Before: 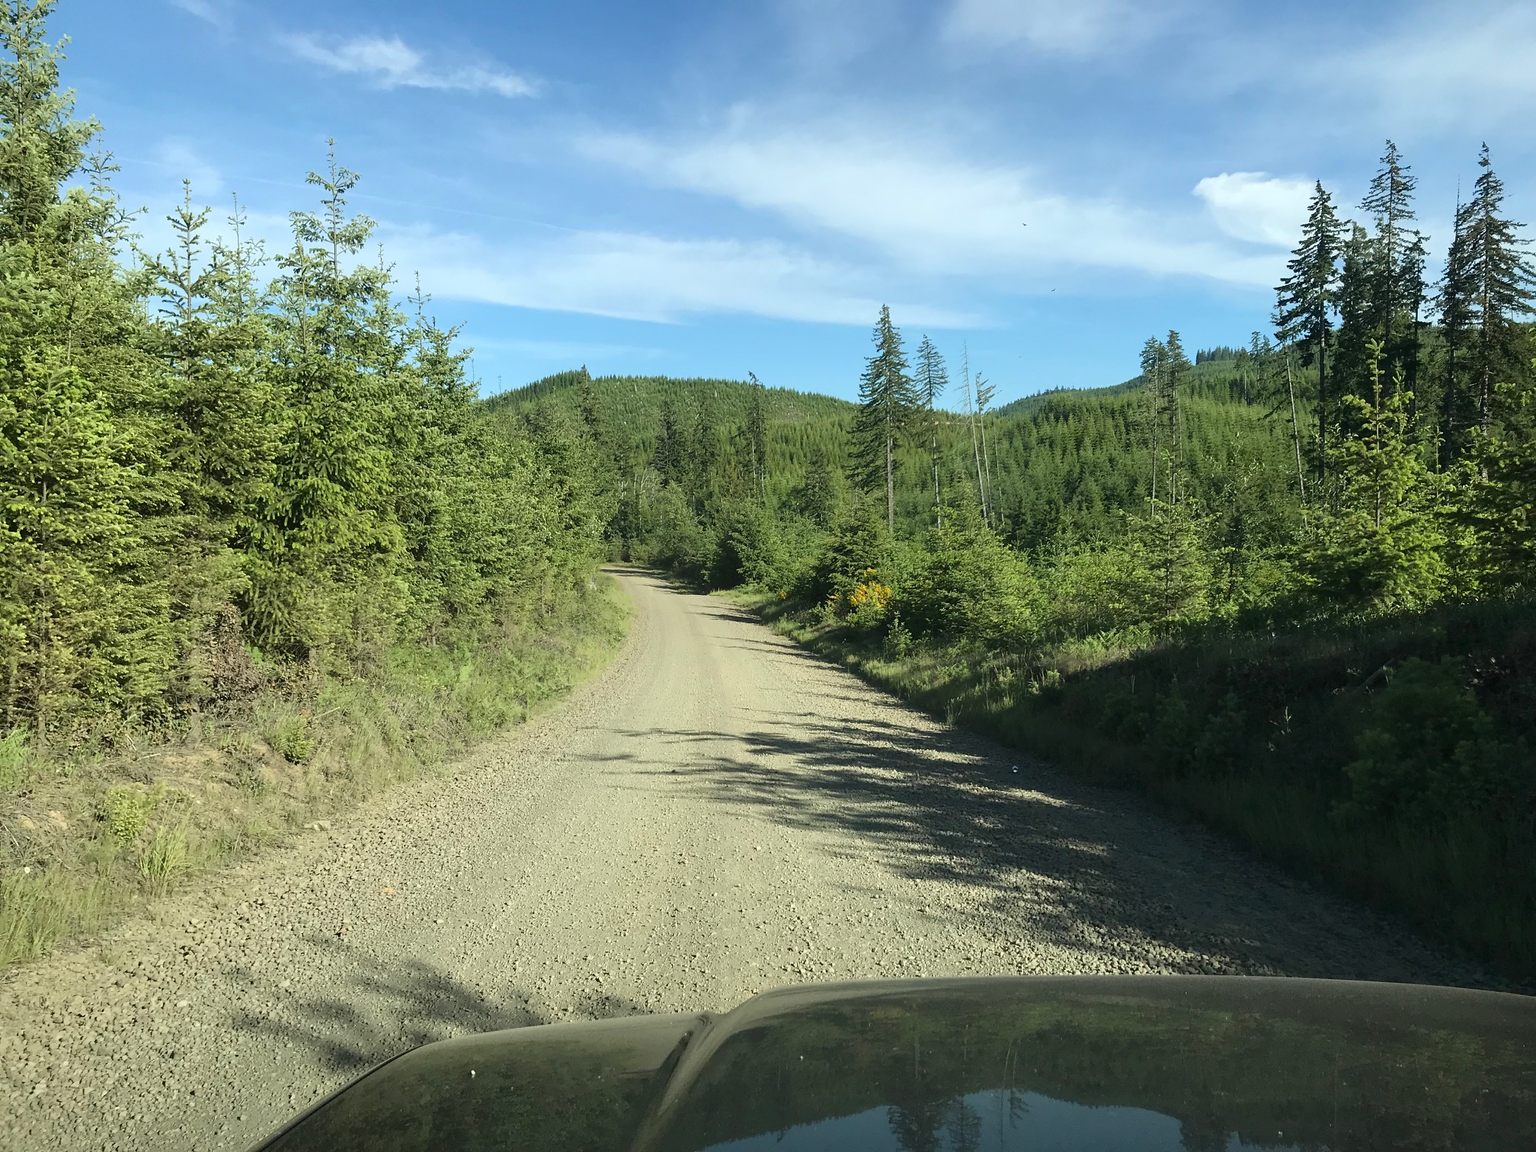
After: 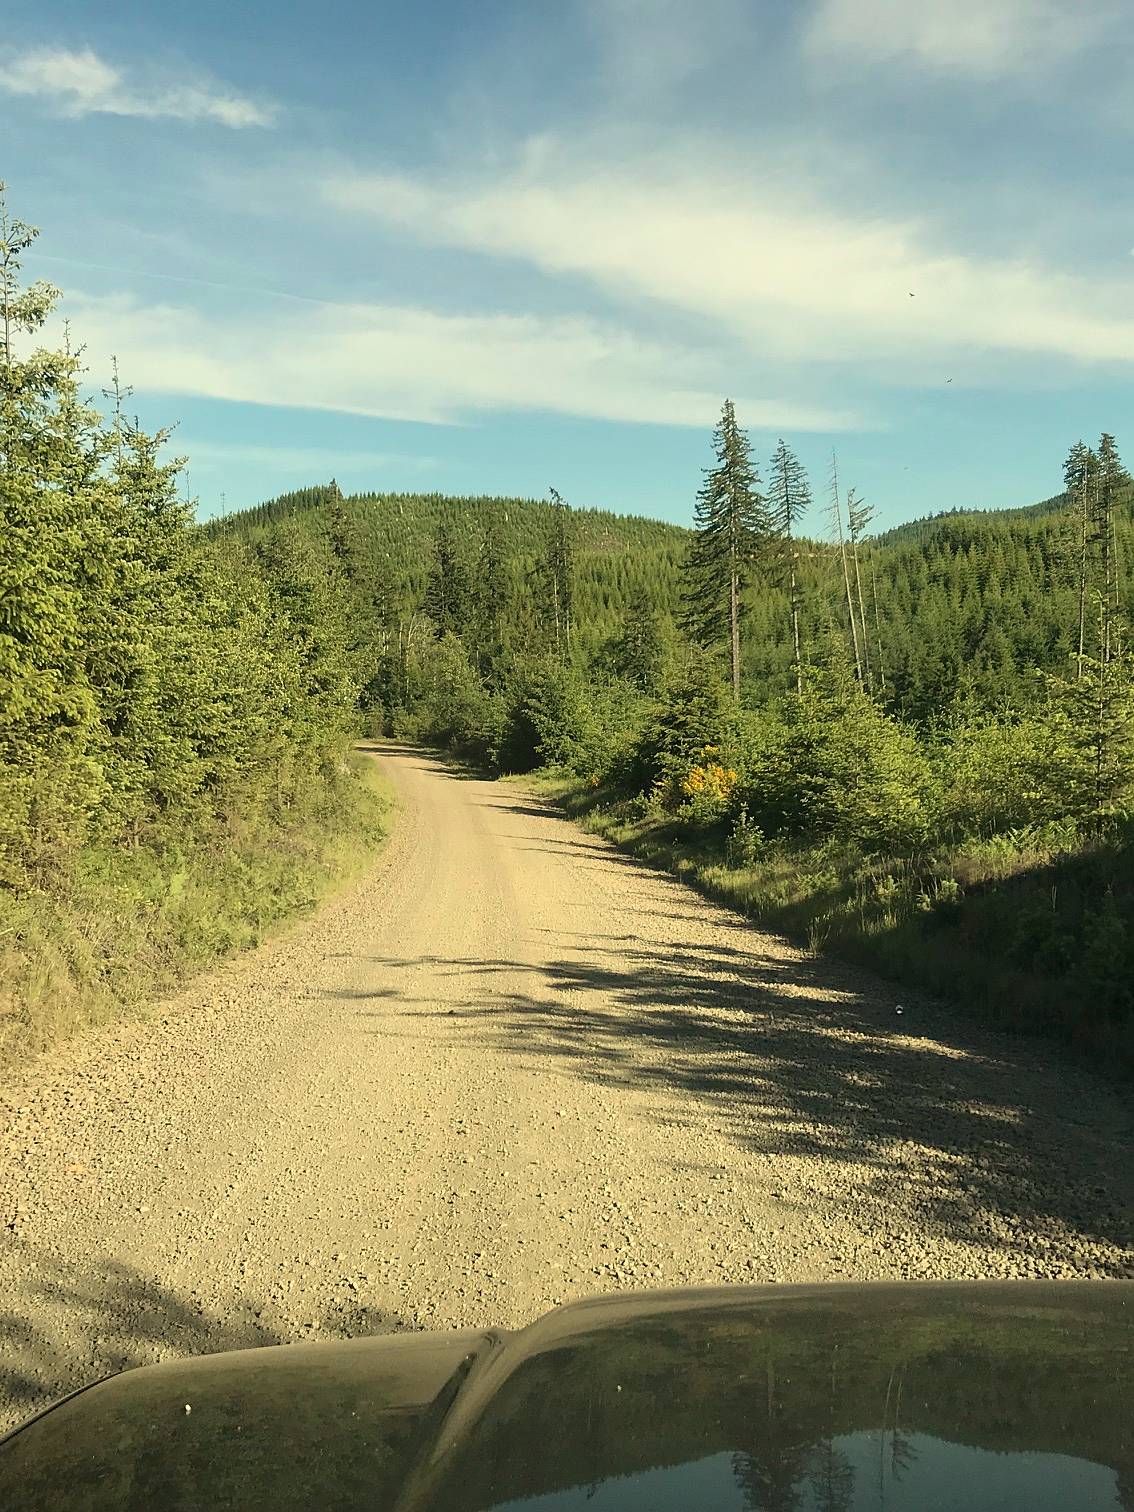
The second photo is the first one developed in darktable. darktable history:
sharpen: radius 1.272, amount 0.305, threshold 0
white balance: red 1.123, blue 0.83
crop: left 21.496%, right 22.254%
tone equalizer: on, module defaults
